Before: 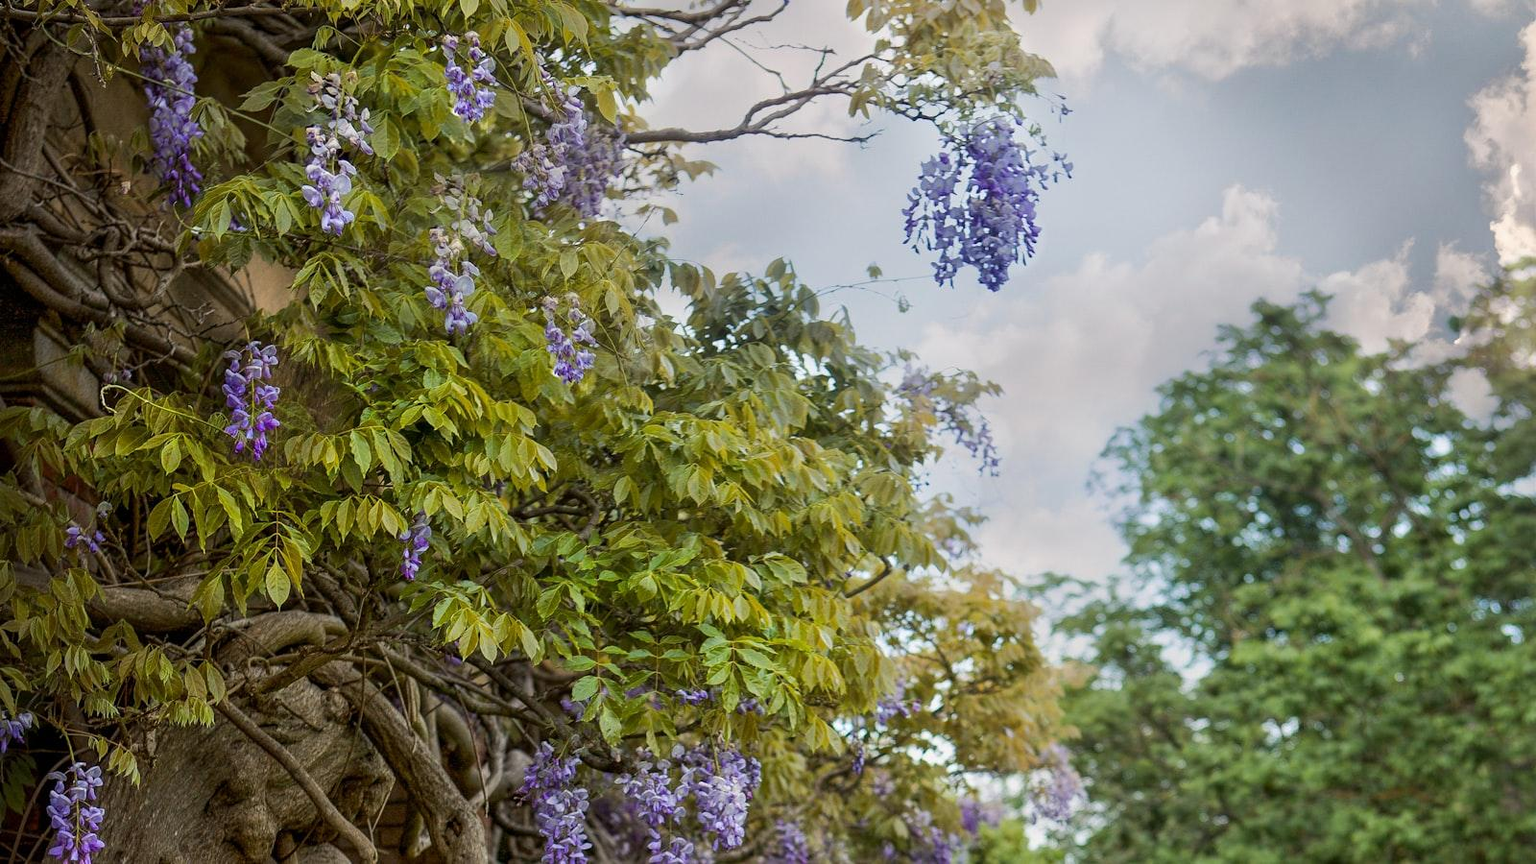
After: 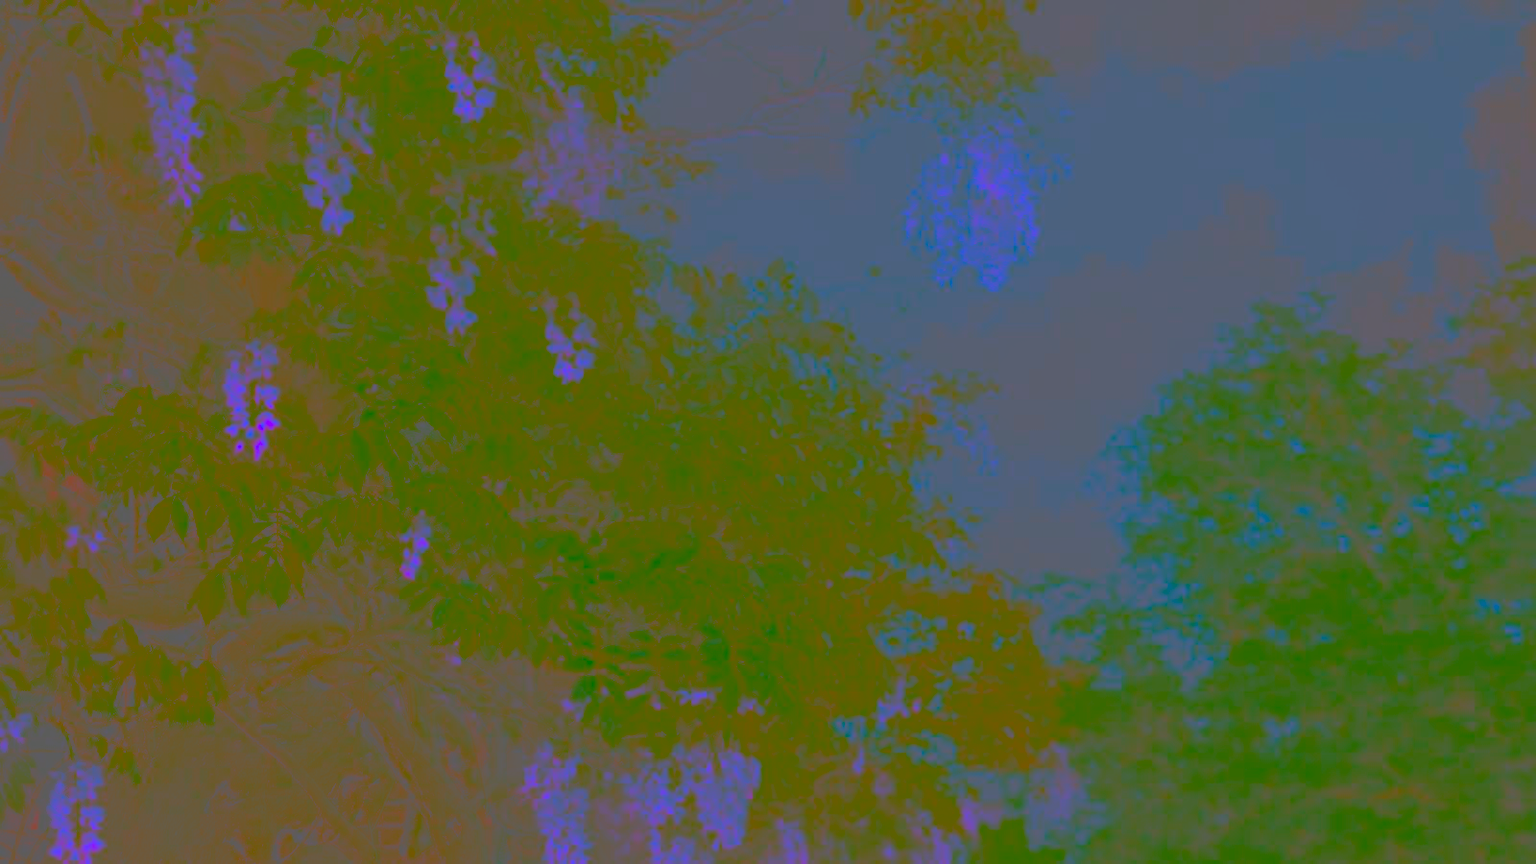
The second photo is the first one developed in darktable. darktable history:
tone equalizer: on, module defaults
color zones: curves: ch0 [(0, 0.613) (0.01, 0.613) (0.245, 0.448) (0.498, 0.529) (0.642, 0.665) (0.879, 0.777) (0.99, 0.613)]; ch1 [(0, 0) (0.143, 0) (0.286, 0) (0.429, 0) (0.571, 0) (0.714, 0) (0.857, 0)], mix -93.41%
white balance: red 0.967, blue 1.049
contrast brightness saturation: contrast -0.99, brightness -0.17, saturation 0.75
